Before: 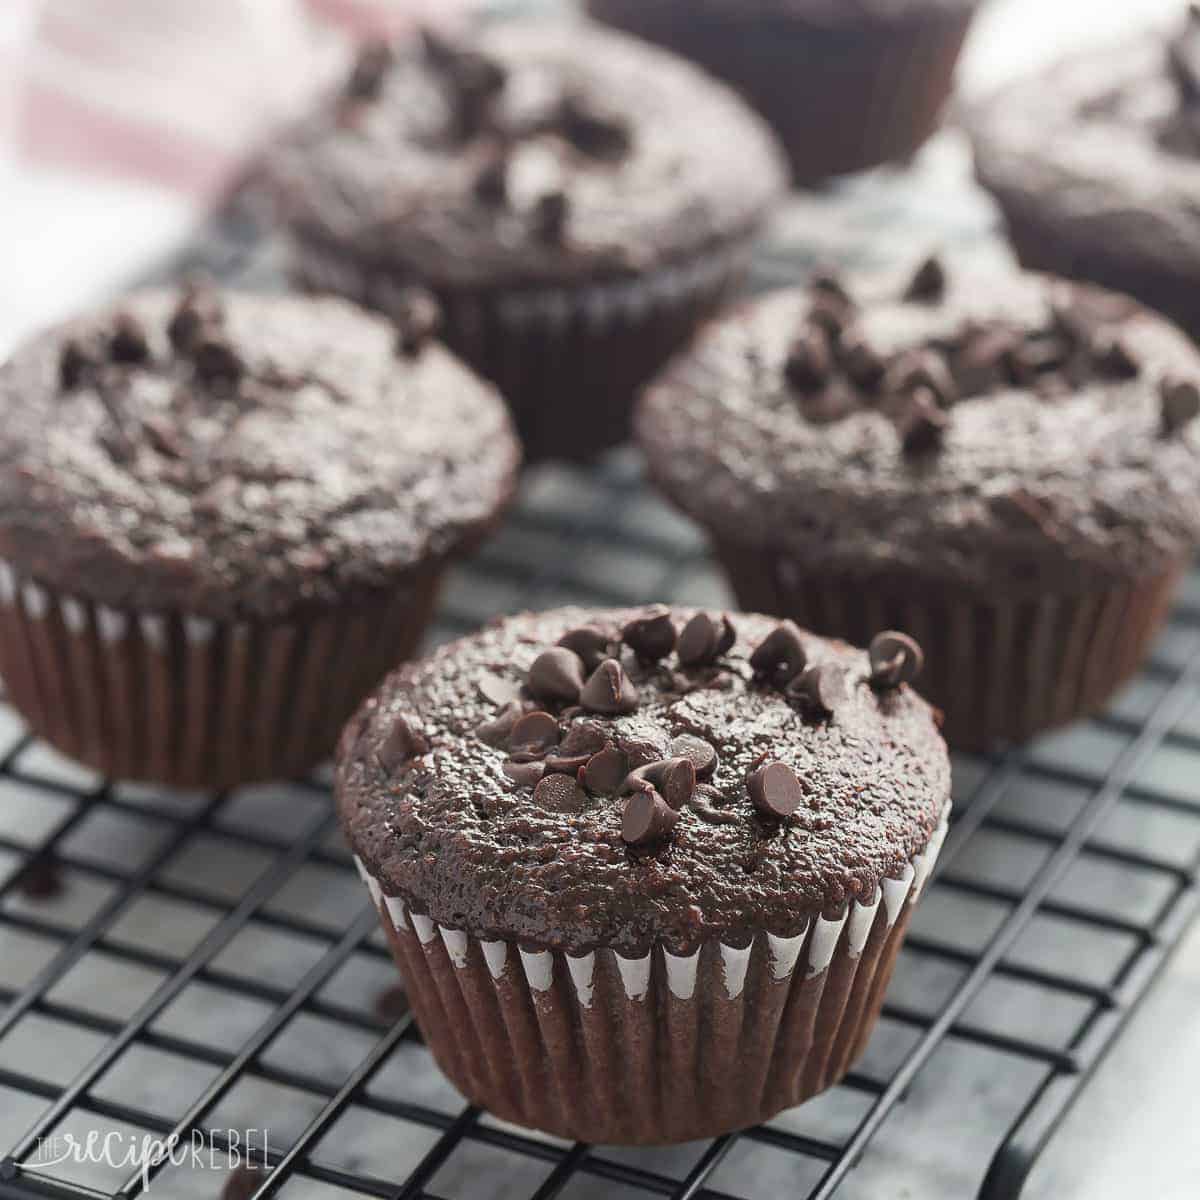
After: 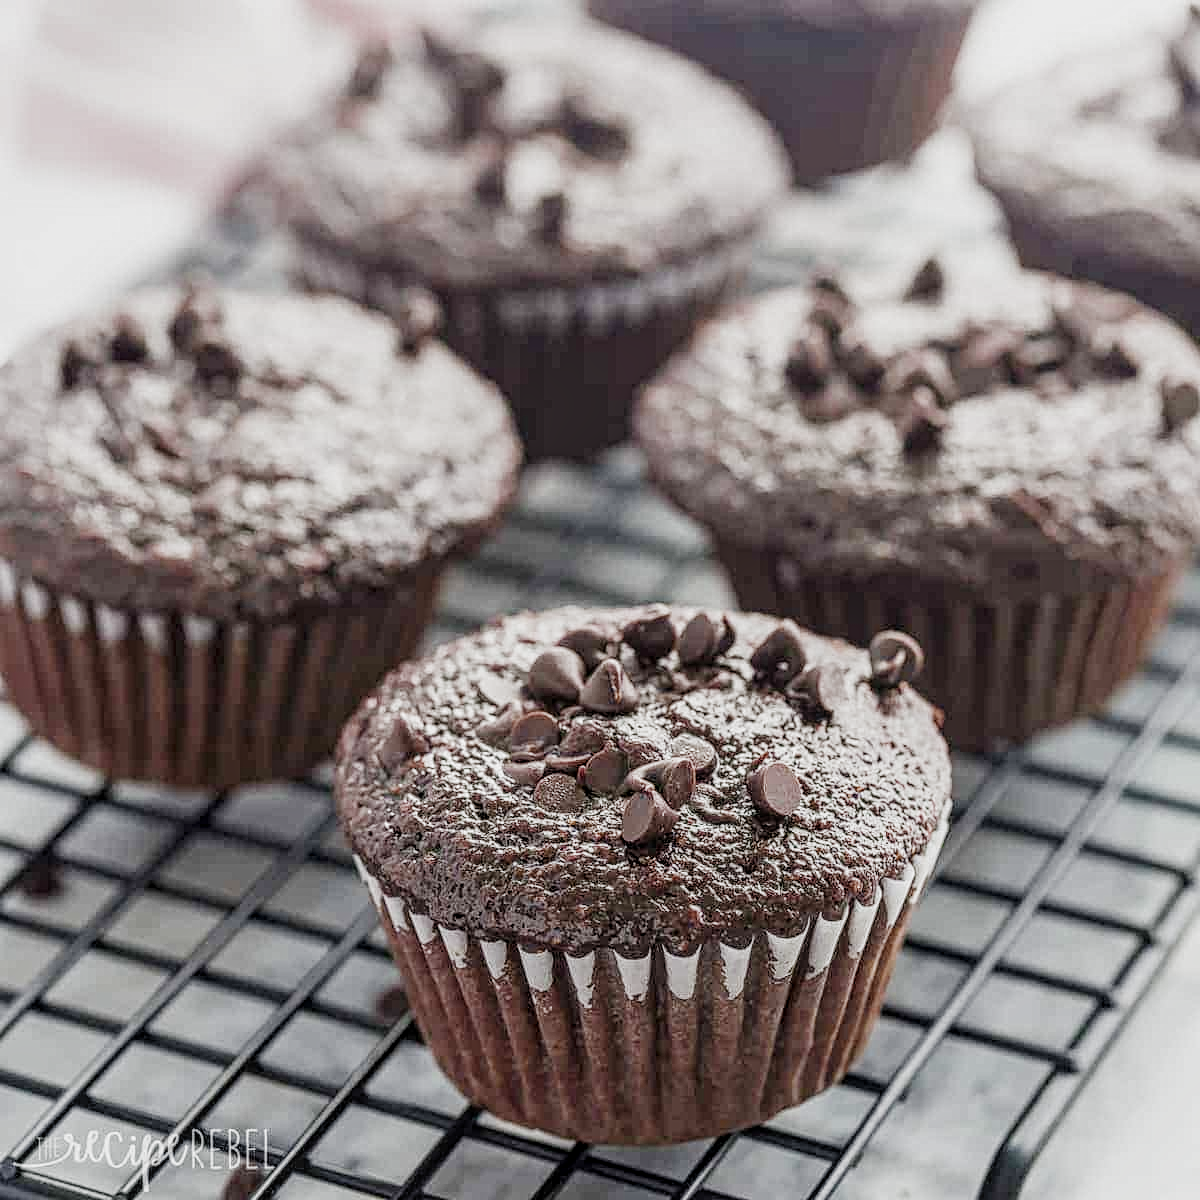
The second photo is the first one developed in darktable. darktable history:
exposure: black level correction 0, exposure 0.702 EV, compensate exposure bias true, compensate highlight preservation false
contrast equalizer: y [[0.5, 0.5, 0.5, 0.539, 0.64, 0.611], [0.5 ×6], [0.5 ×6], [0 ×6], [0 ×6]]
filmic rgb: black relative exposure -7.65 EV, white relative exposure 4.56 EV, threshold 3.03 EV, hardness 3.61, add noise in highlights 0, preserve chrominance no, color science v3 (2019), use custom middle-gray values true, iterations of high-quality reconstruction 10, contrast in highlights soft, enable highlight reconstruction true
local contrast: on, module defaults
